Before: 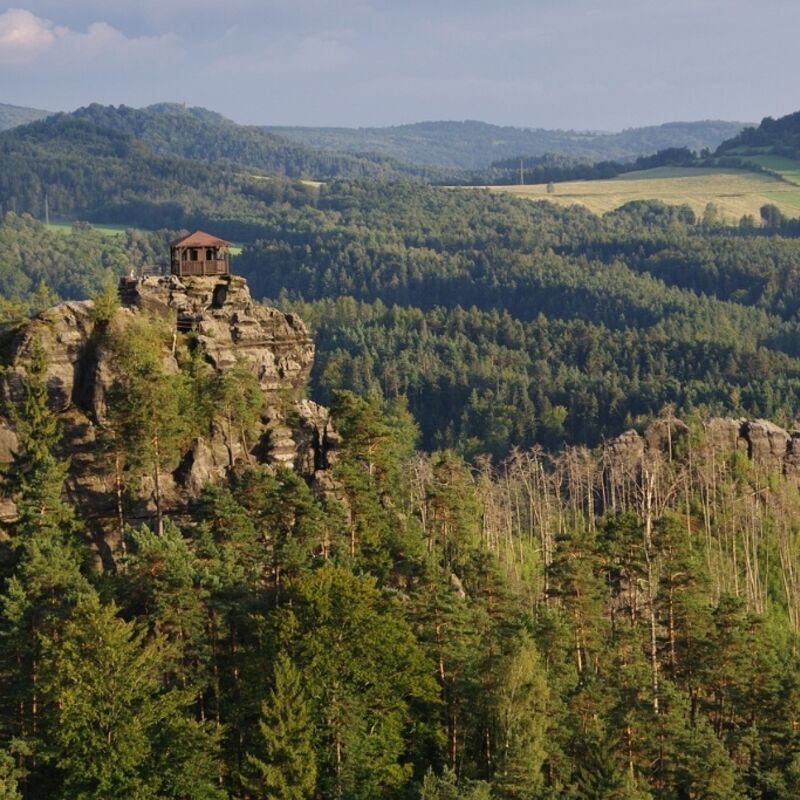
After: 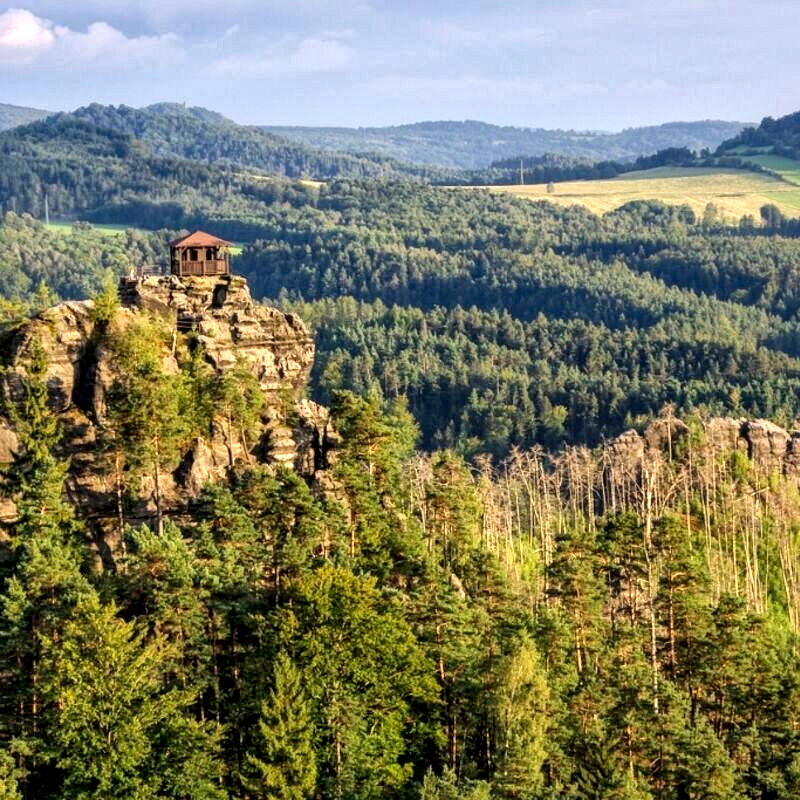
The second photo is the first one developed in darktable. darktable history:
local contrast: highlights 60%, shadows 60%, detail 160%
global tonemap: drago (1, 100), detail 1
contrast brightness saturation: saturation 0.5
